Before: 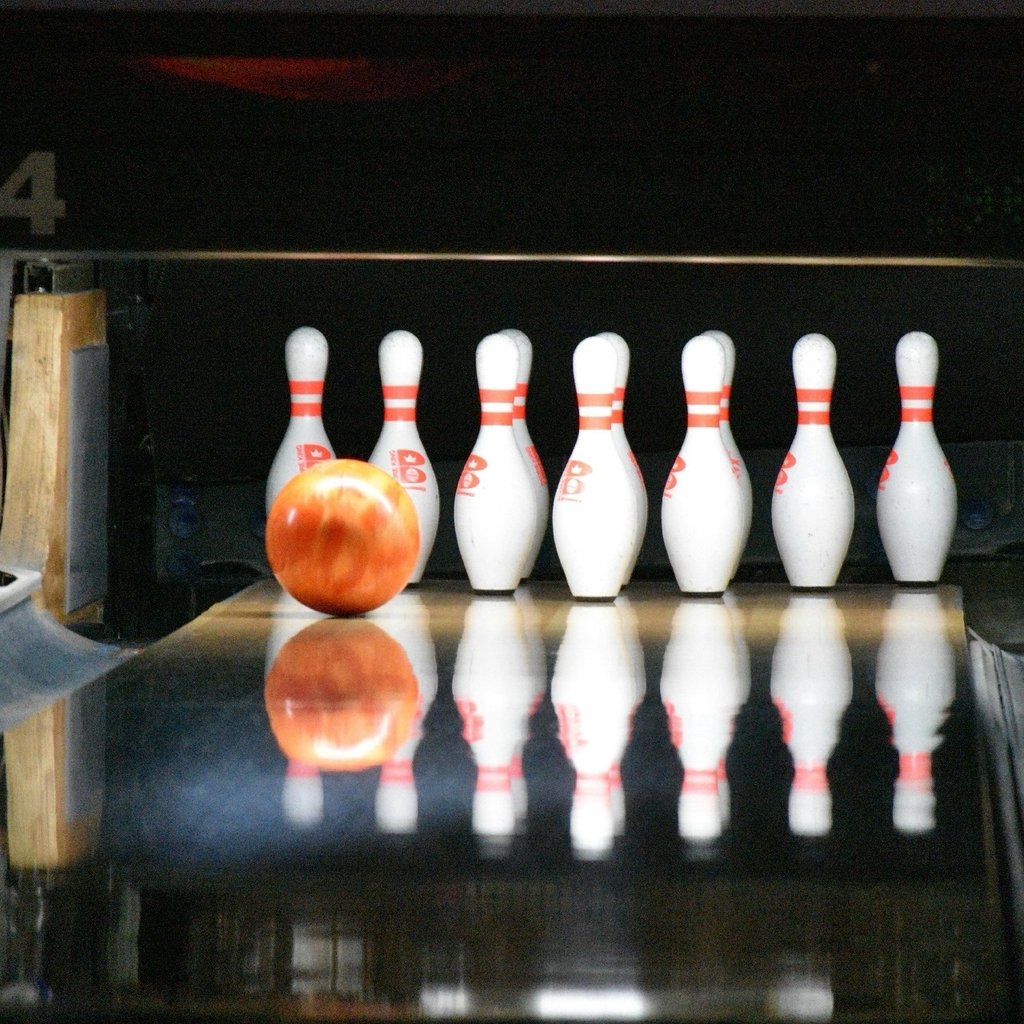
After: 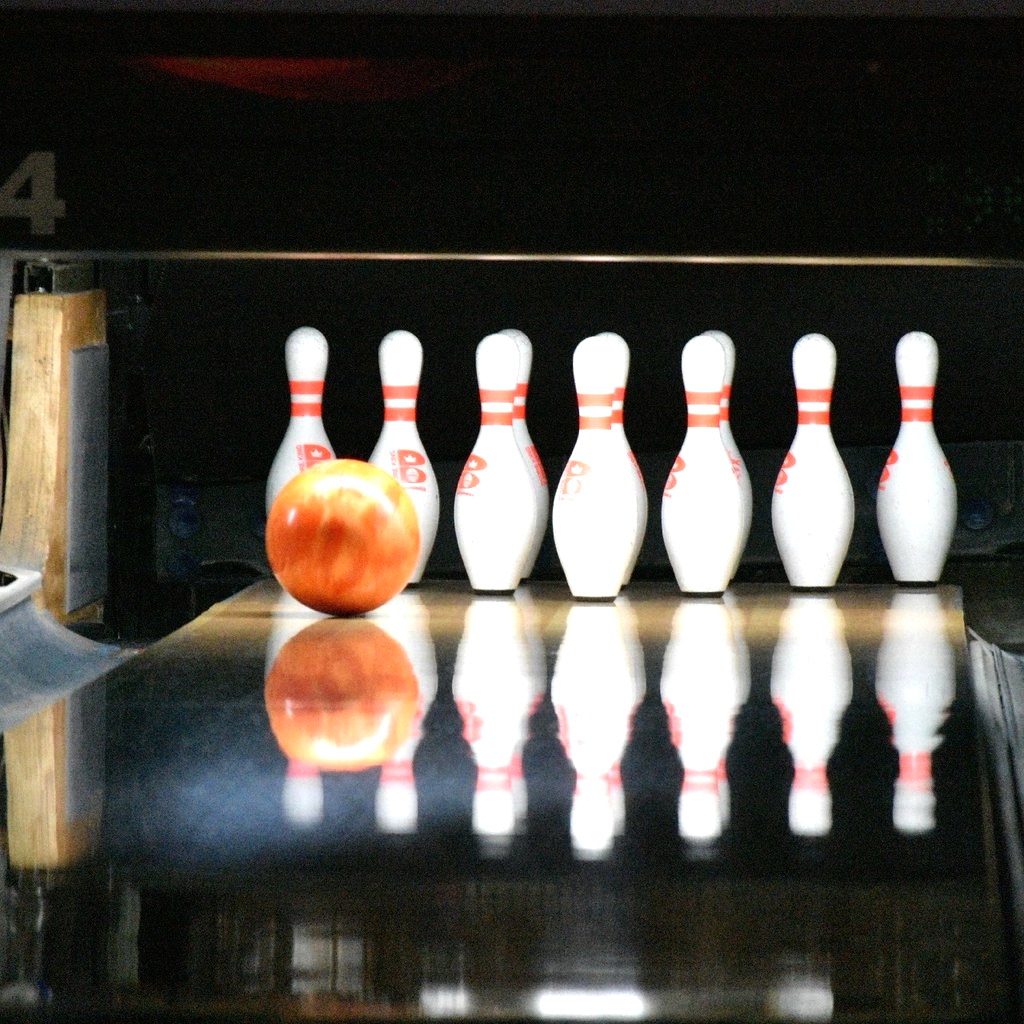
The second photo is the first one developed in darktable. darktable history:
tone equalizer: -8 EV -0.41 EV, -7 EV -0.357 EV, -6 EV -0.328 EV, -5 EV -0.189 EV, -3 EV 0.218 EV, -2 EV 0.329 EV, -1 EV 0.398 EV, +0 EV 0.433 EV, mask exposure compensation -0.499 EV
